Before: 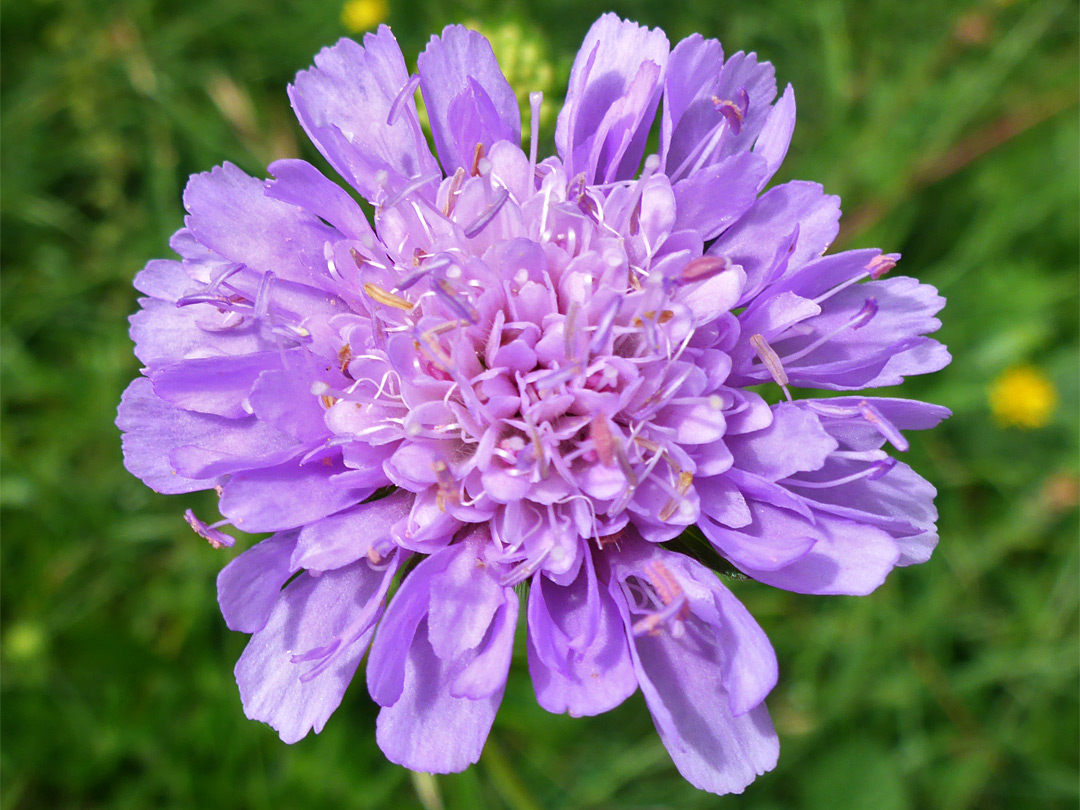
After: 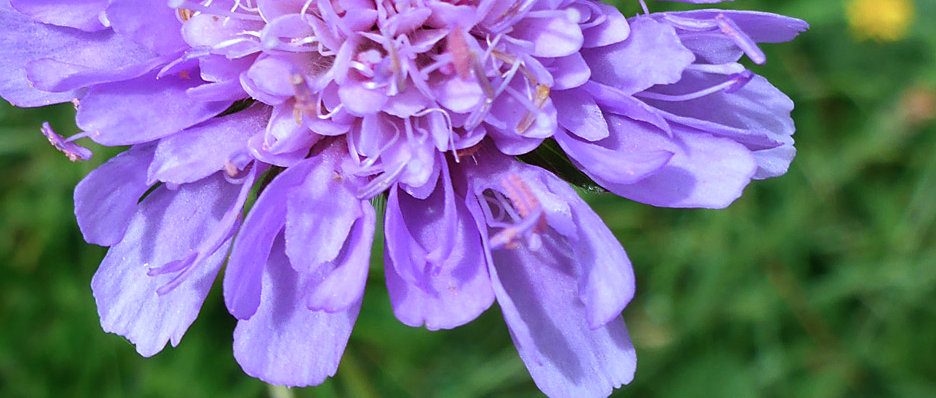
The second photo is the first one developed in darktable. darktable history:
crop and rotate: left 13.281%, top 47.871%, bottom 2.925%
color correction: highlights a* -1.94, highlights b* -18.54
sharpen: radius 1.555, amount 0.357, threshold 1.166
